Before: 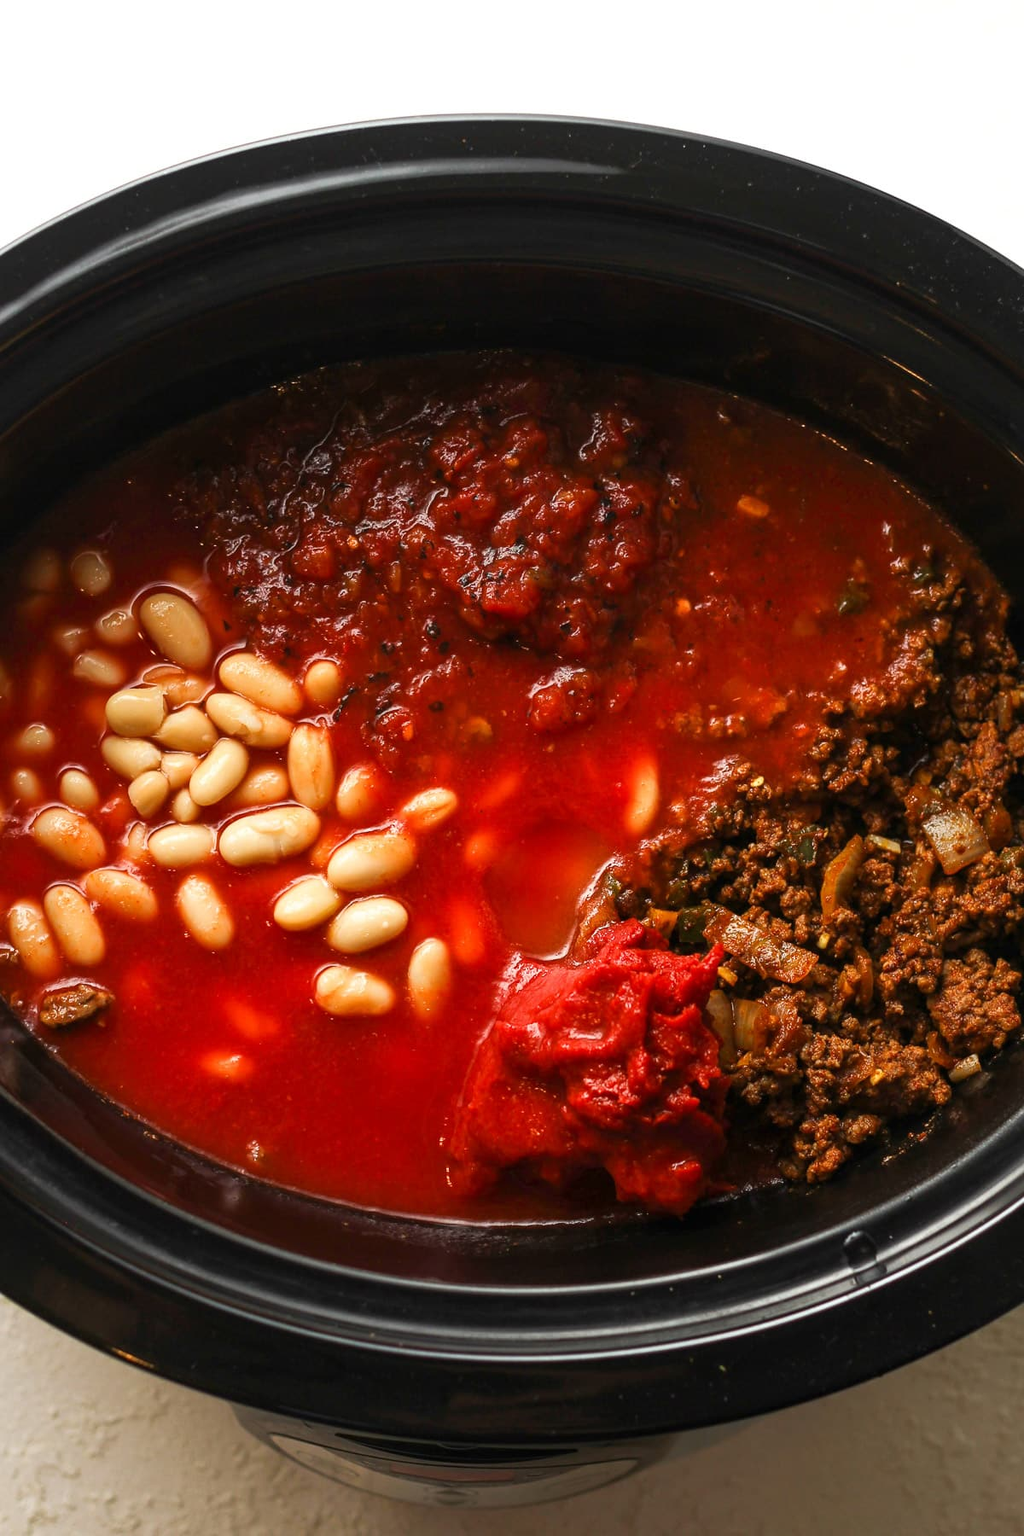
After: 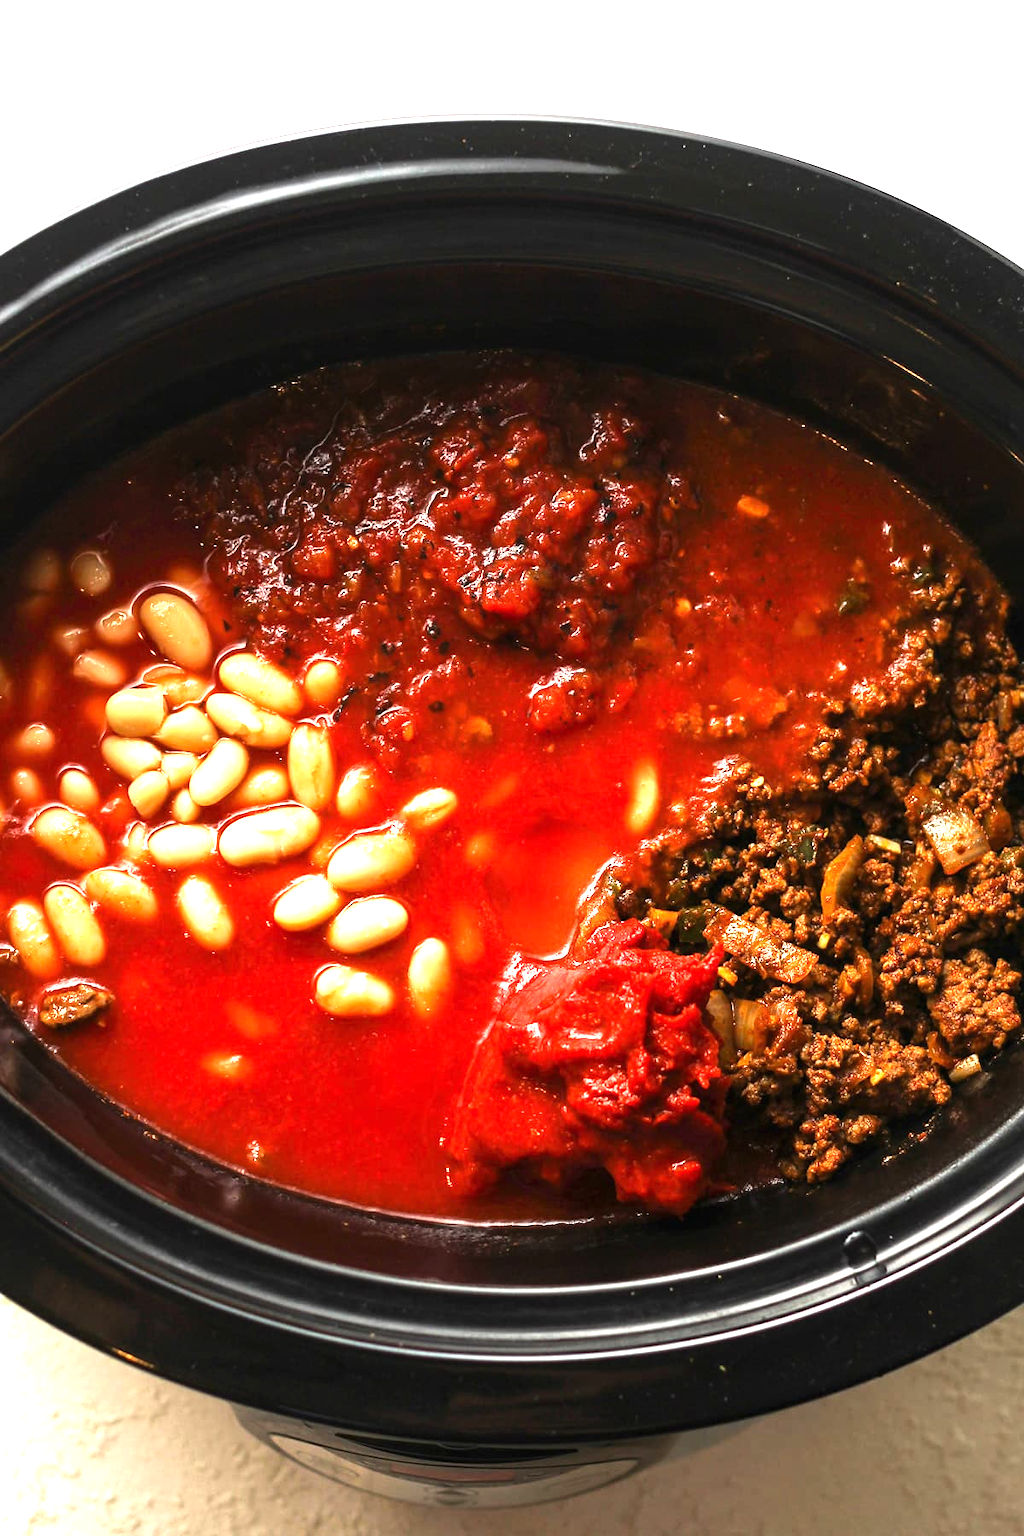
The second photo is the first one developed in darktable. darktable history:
tone equalizer: -8 EV -0.417 EV, -7 EV -0.389 EV, -6 EV -0.333 EV, -5 EV -0.222 EV, -3 EV 0.222 EV, -2 EV 0.333 EV, -1 EV 0.389 EV, +0 EV 0.417 EV, edges refinement/feathering 500, mask exposure compensation -1.57 EV, preserve details no
exposure: black level correction 0, exposure 0.95 EV, compensate exposure bias true, compensate highlight preservation false
